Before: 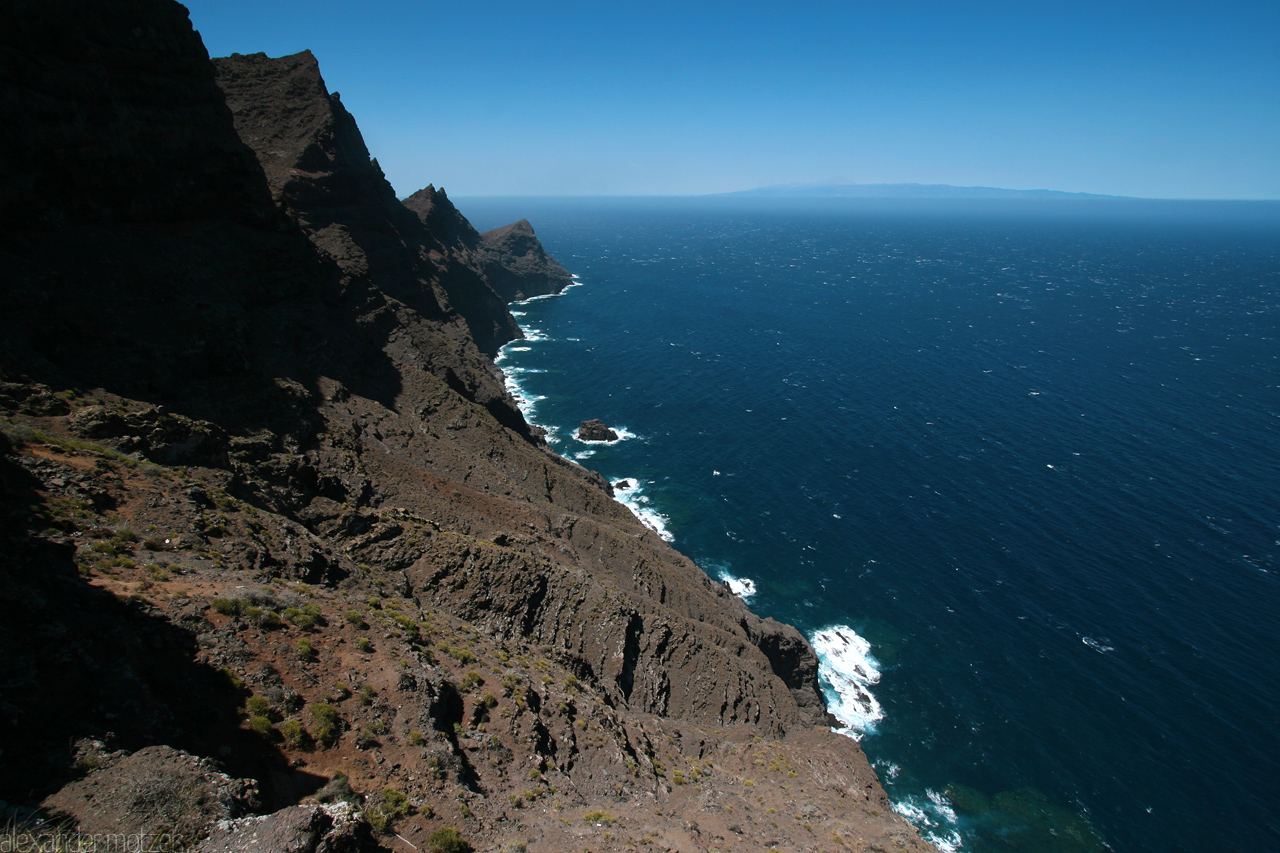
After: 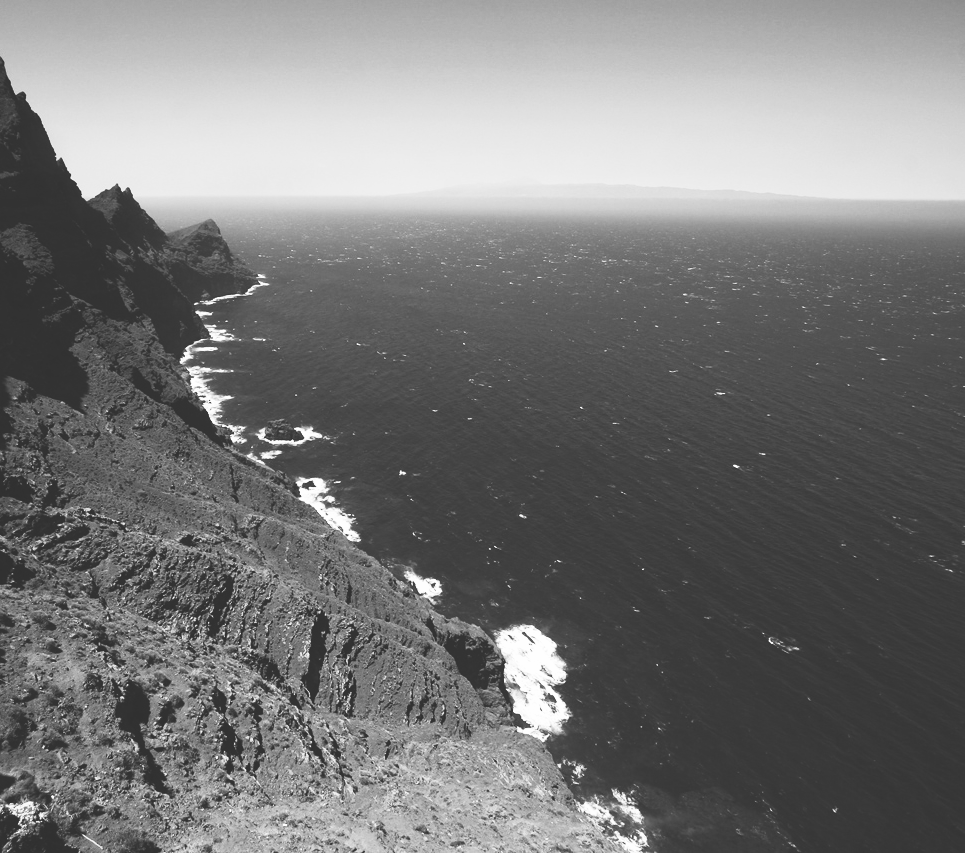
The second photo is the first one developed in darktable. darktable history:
contrast brightness saturation: contrast 0.53, brightness 0.47, saturation -1
crop and rotate: left 24.6%
exposure: black level correction -0.025, exposure -0.117 EV, compensate highlight preservation false
